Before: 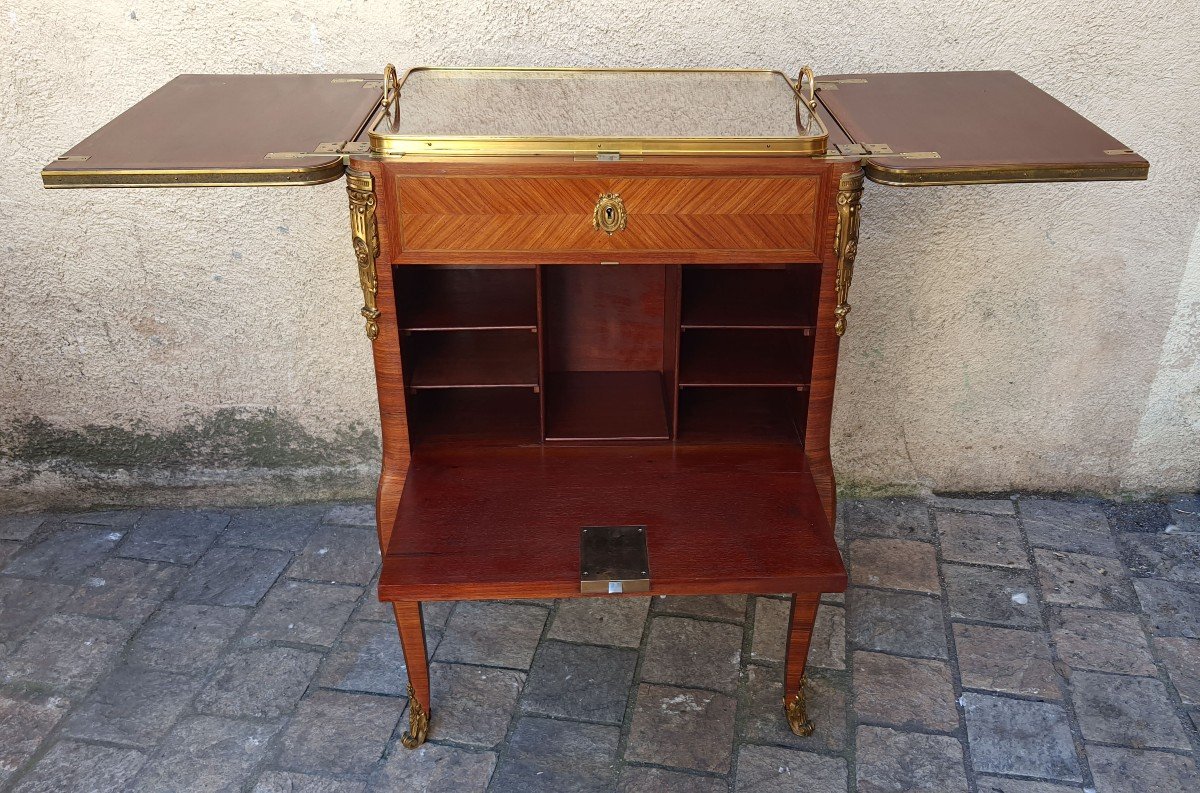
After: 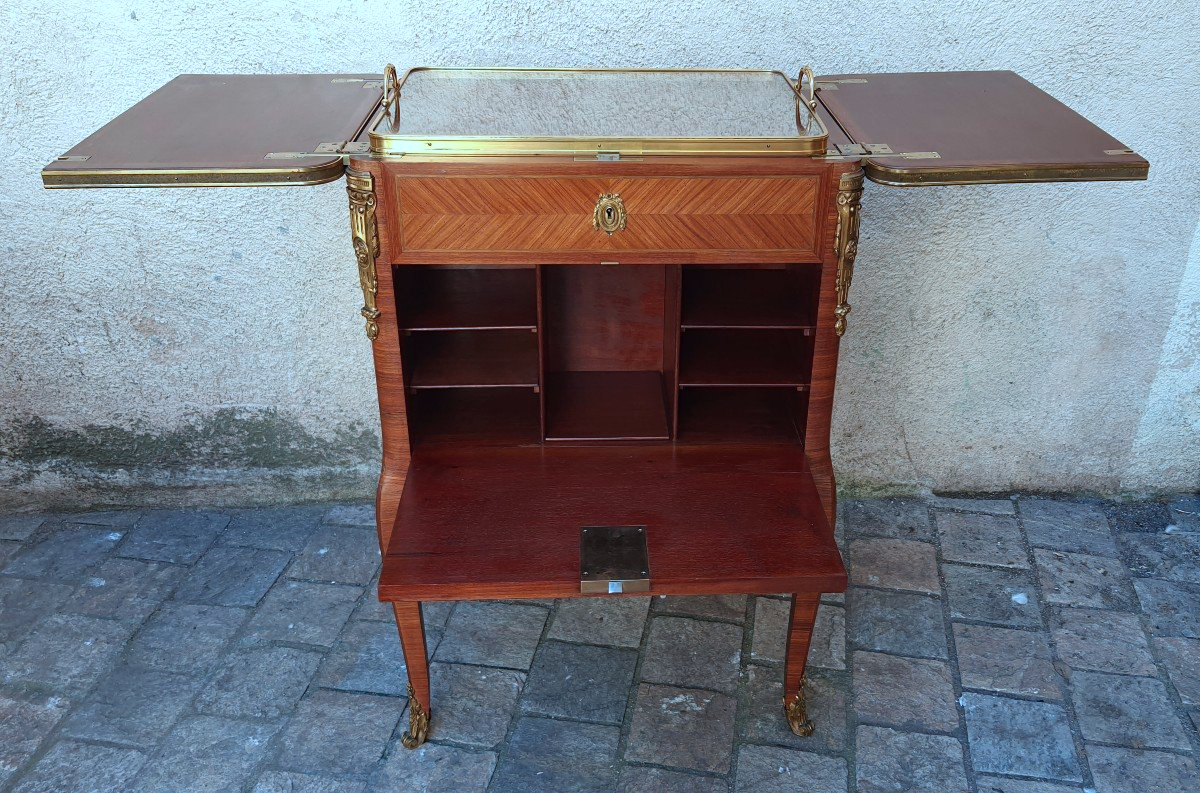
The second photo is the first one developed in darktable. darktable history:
color correction: highlights a* -9.85, highlights b* -21.44
